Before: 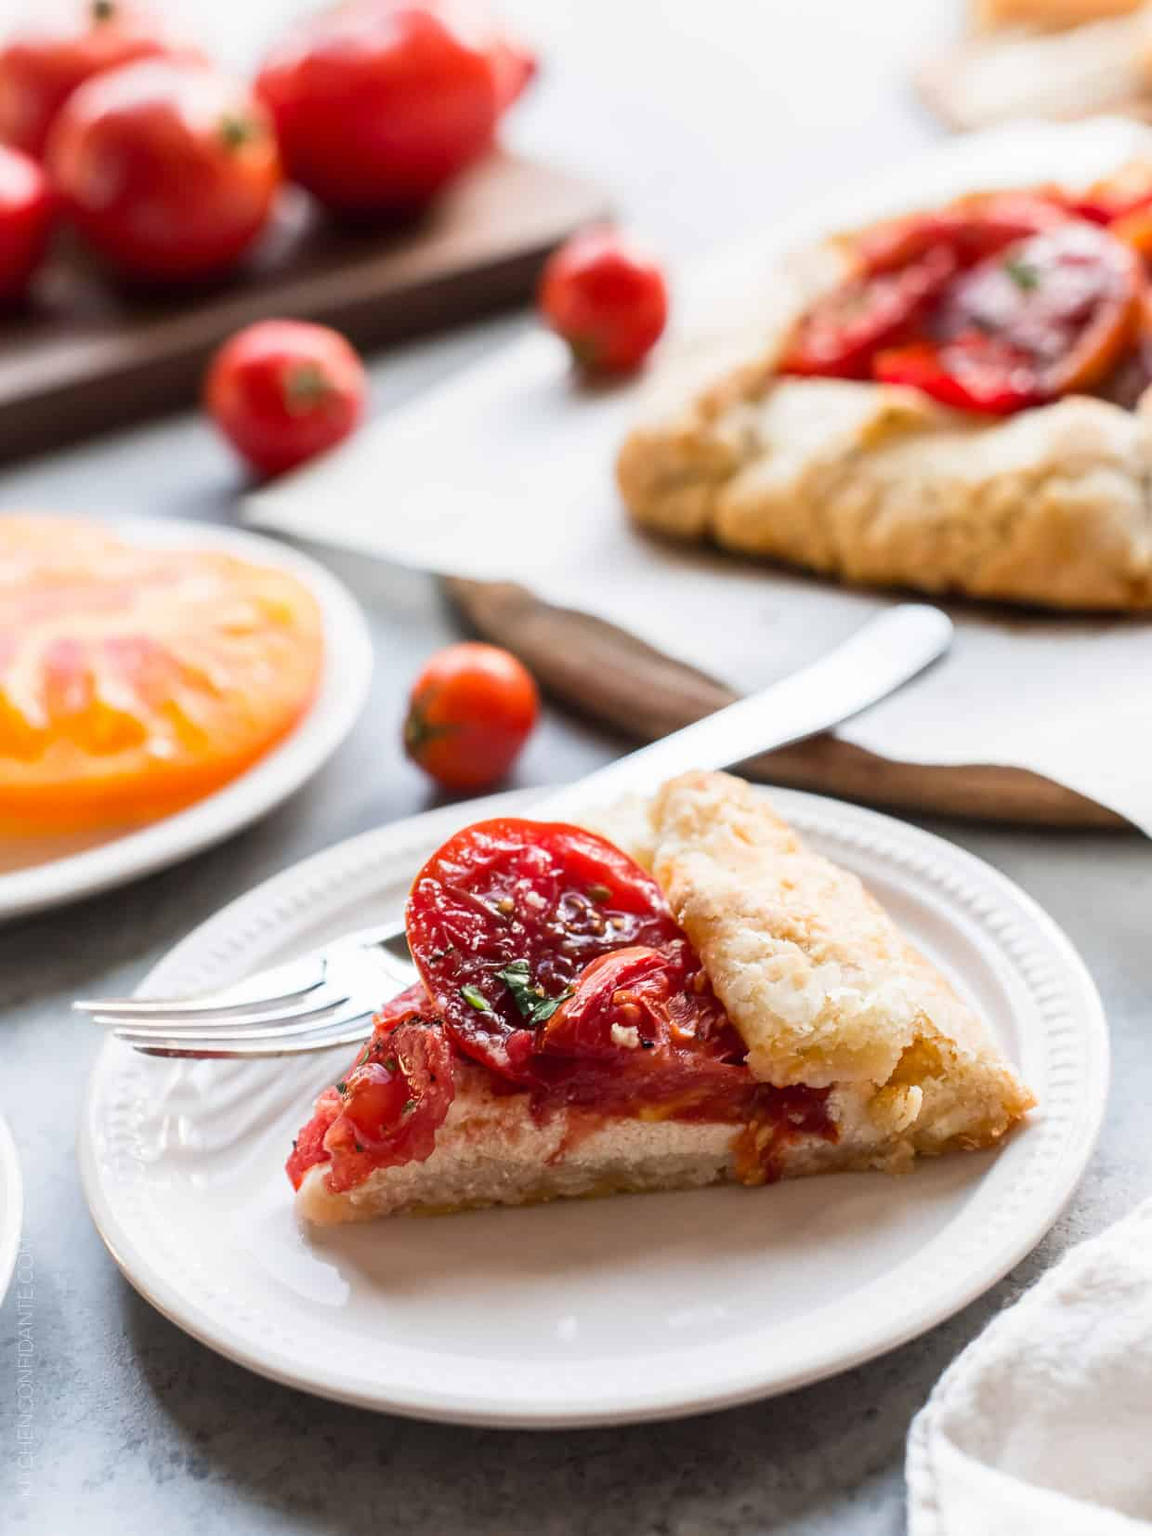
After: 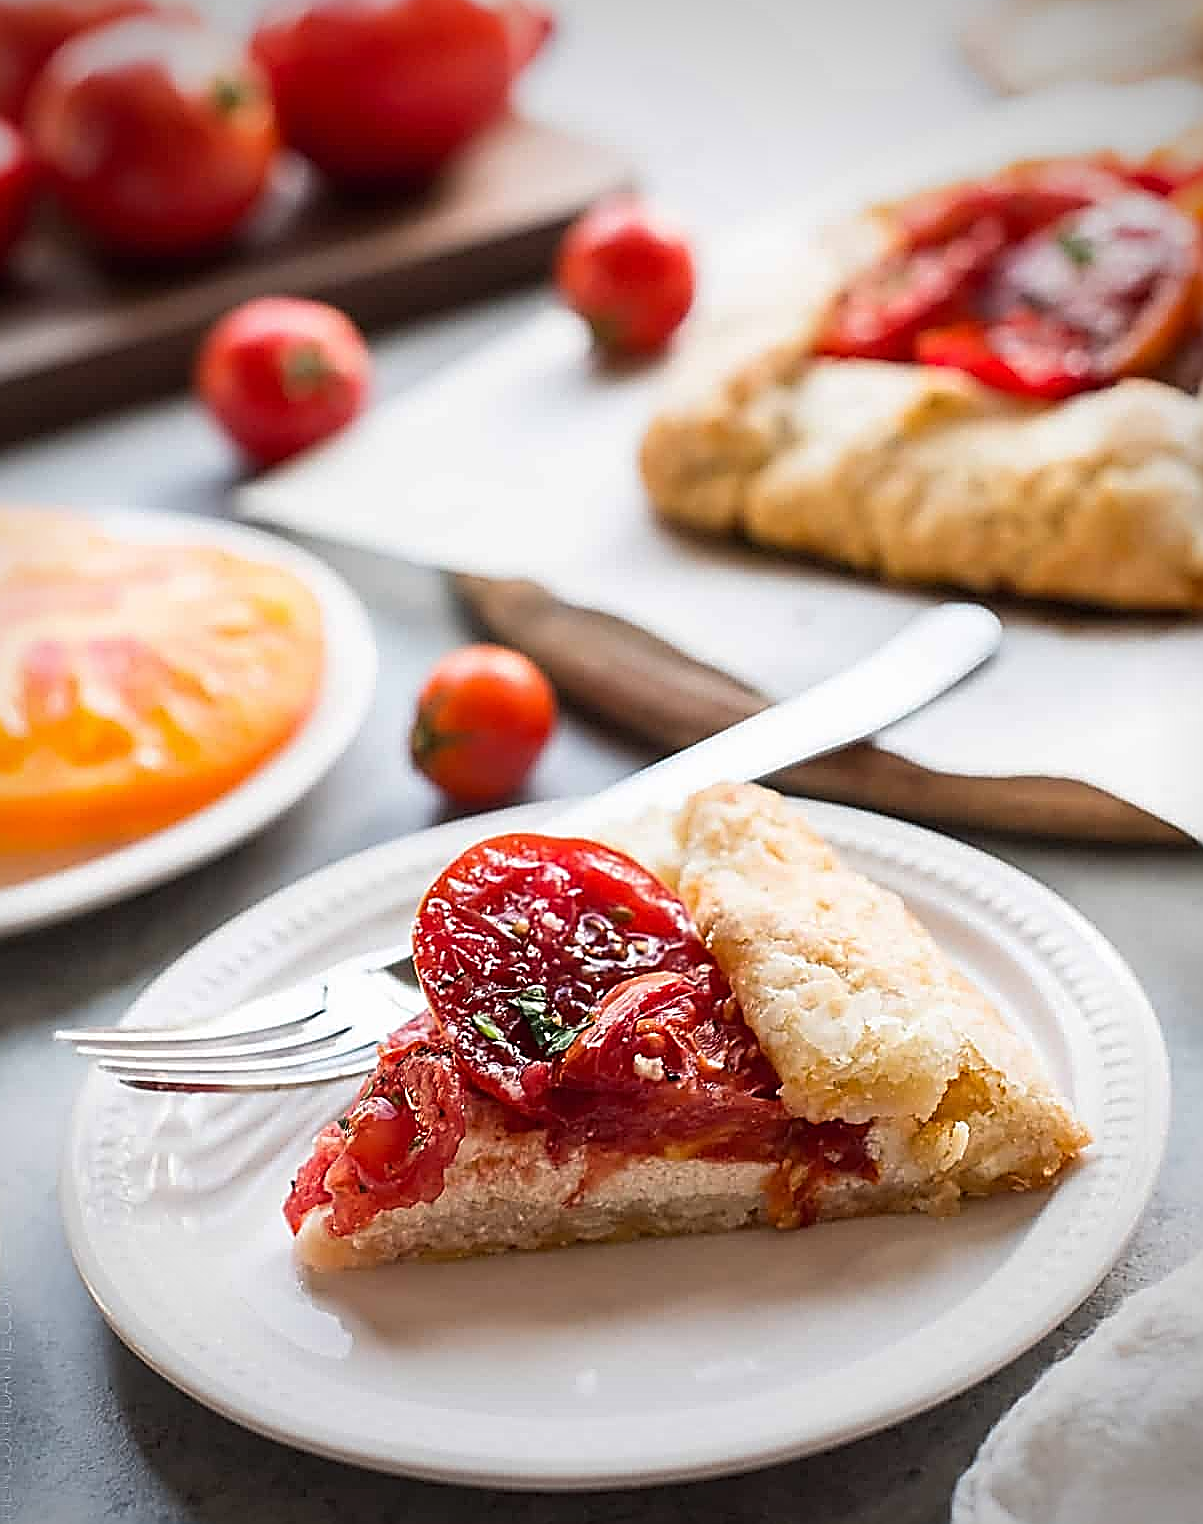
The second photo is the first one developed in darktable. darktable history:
vignetting: fall-off start 71.66%, brightness -0.558, saturation 0.002, unbound false
crop: left 1.957%, top 2.878%, right 1.019%, bottom 4.883%
sharpen: amount 1.991
